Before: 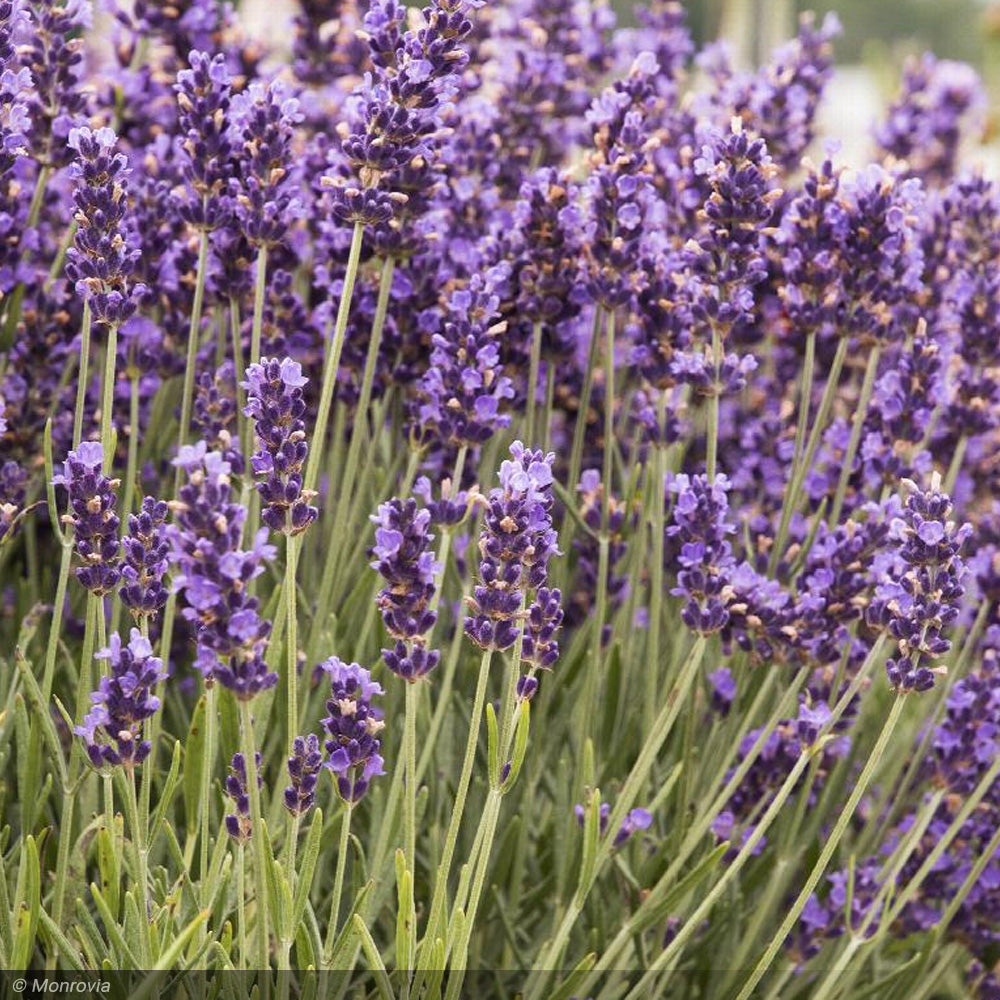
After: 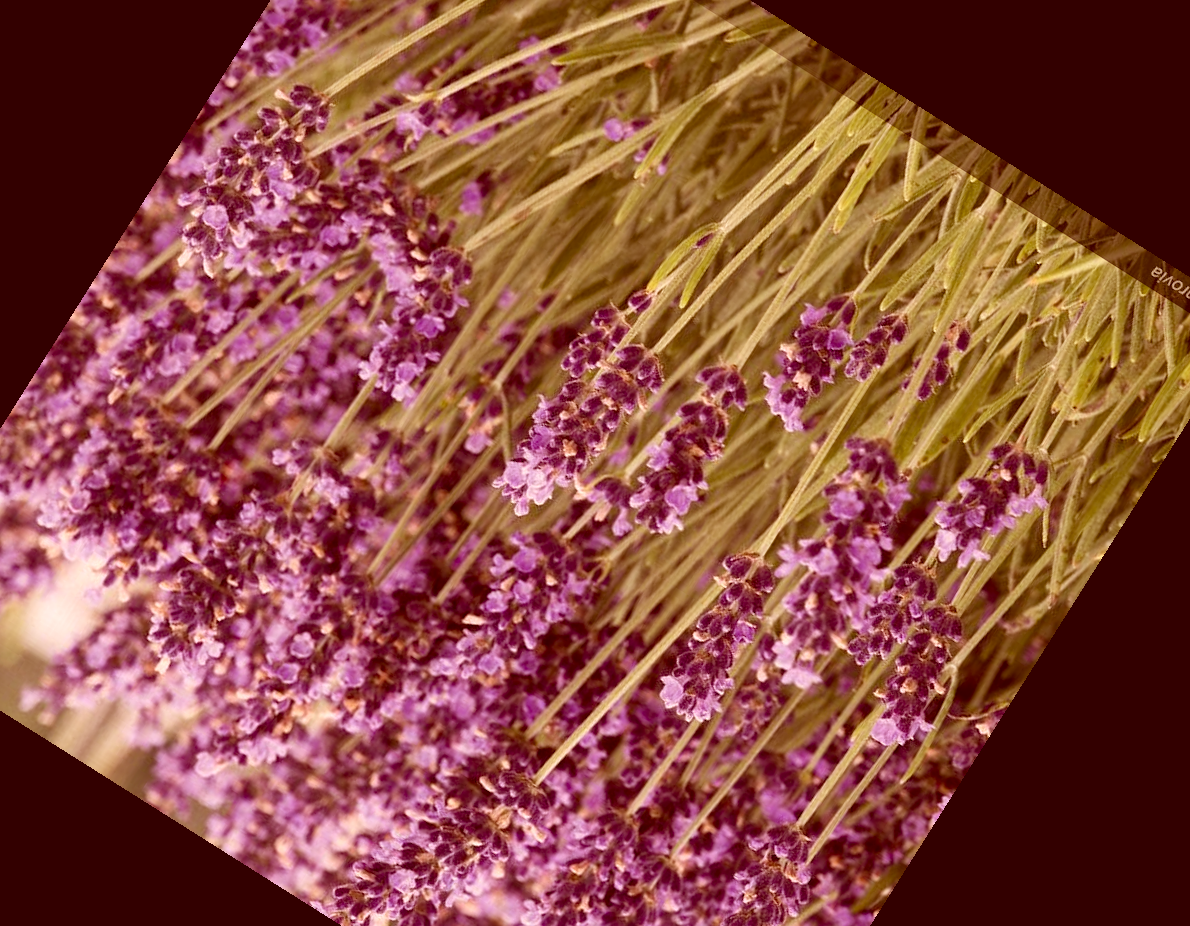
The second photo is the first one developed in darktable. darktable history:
crop and rotate: angle 147.77°, left 9.149%, top 15.634%, right 4.558%, bottom 17.179%
color correction: highlights a* 9.37, highlights b* 8.8, shadows a* 39.4, shadows b* 39.62, saturation 0.816
